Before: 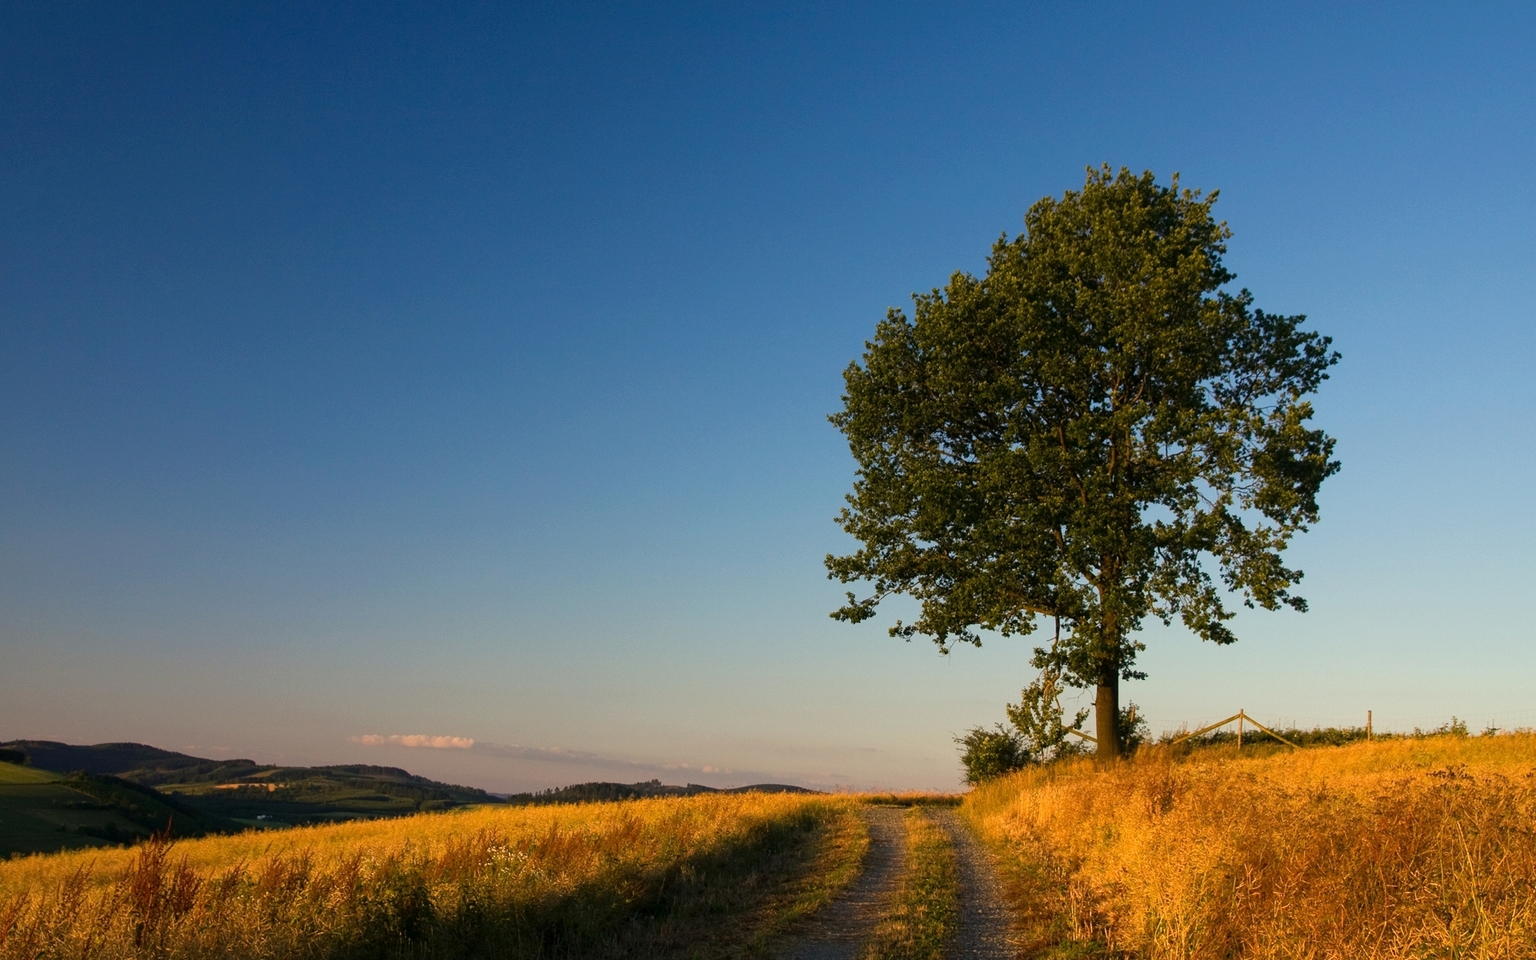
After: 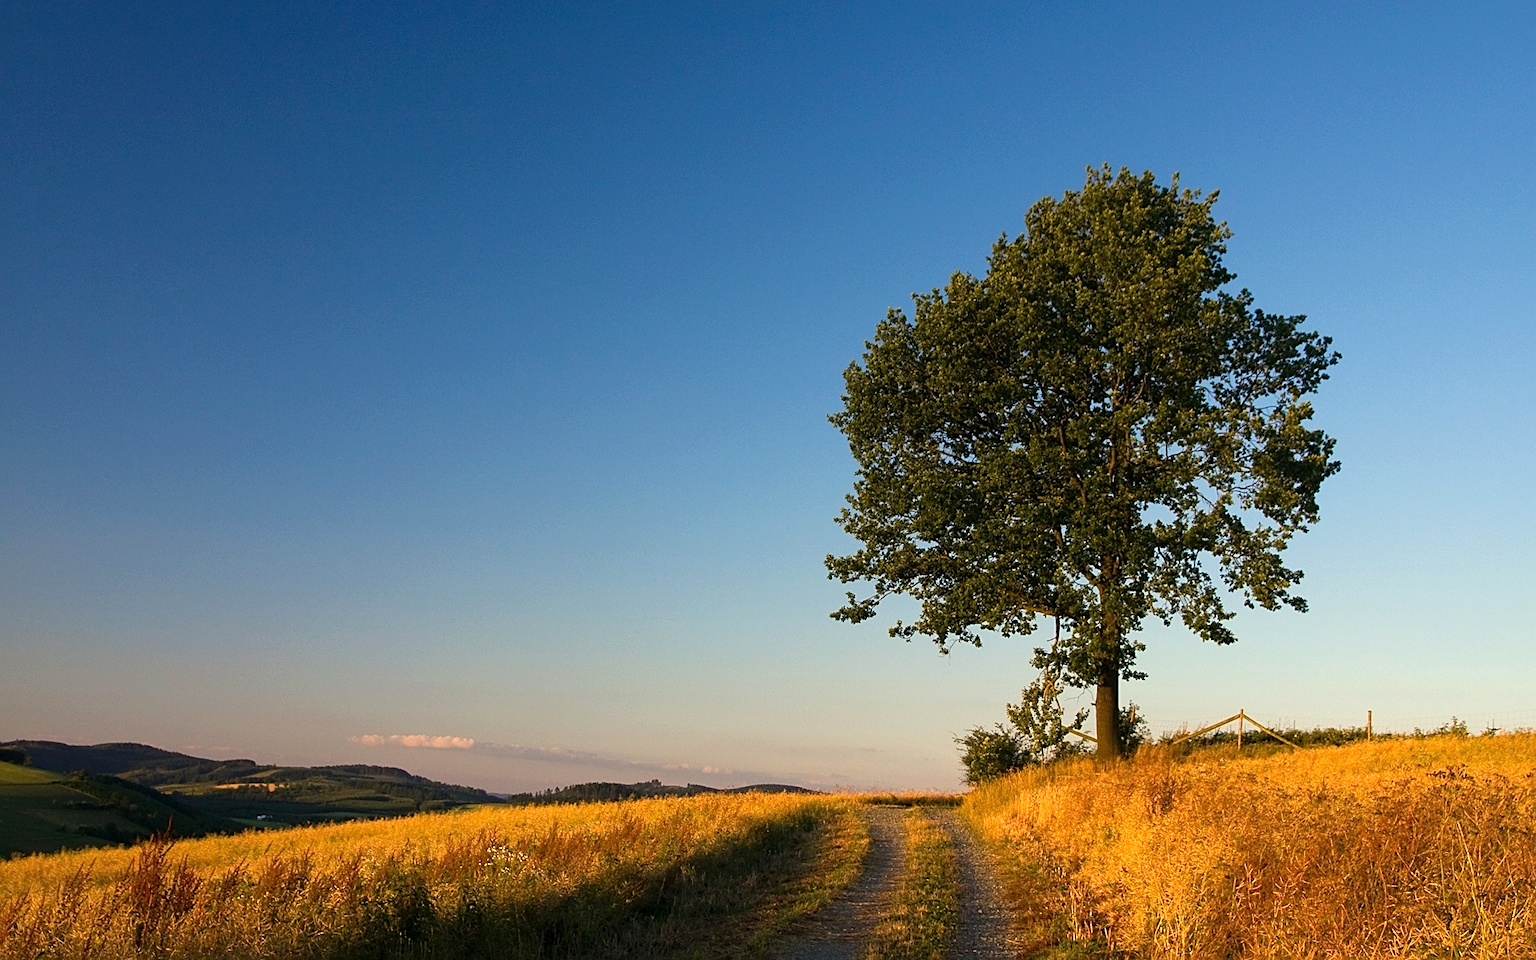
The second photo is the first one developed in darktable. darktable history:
exposure: exposure 0.3 EV, compensate highlight preservation false
sharpen: on, module defaults
